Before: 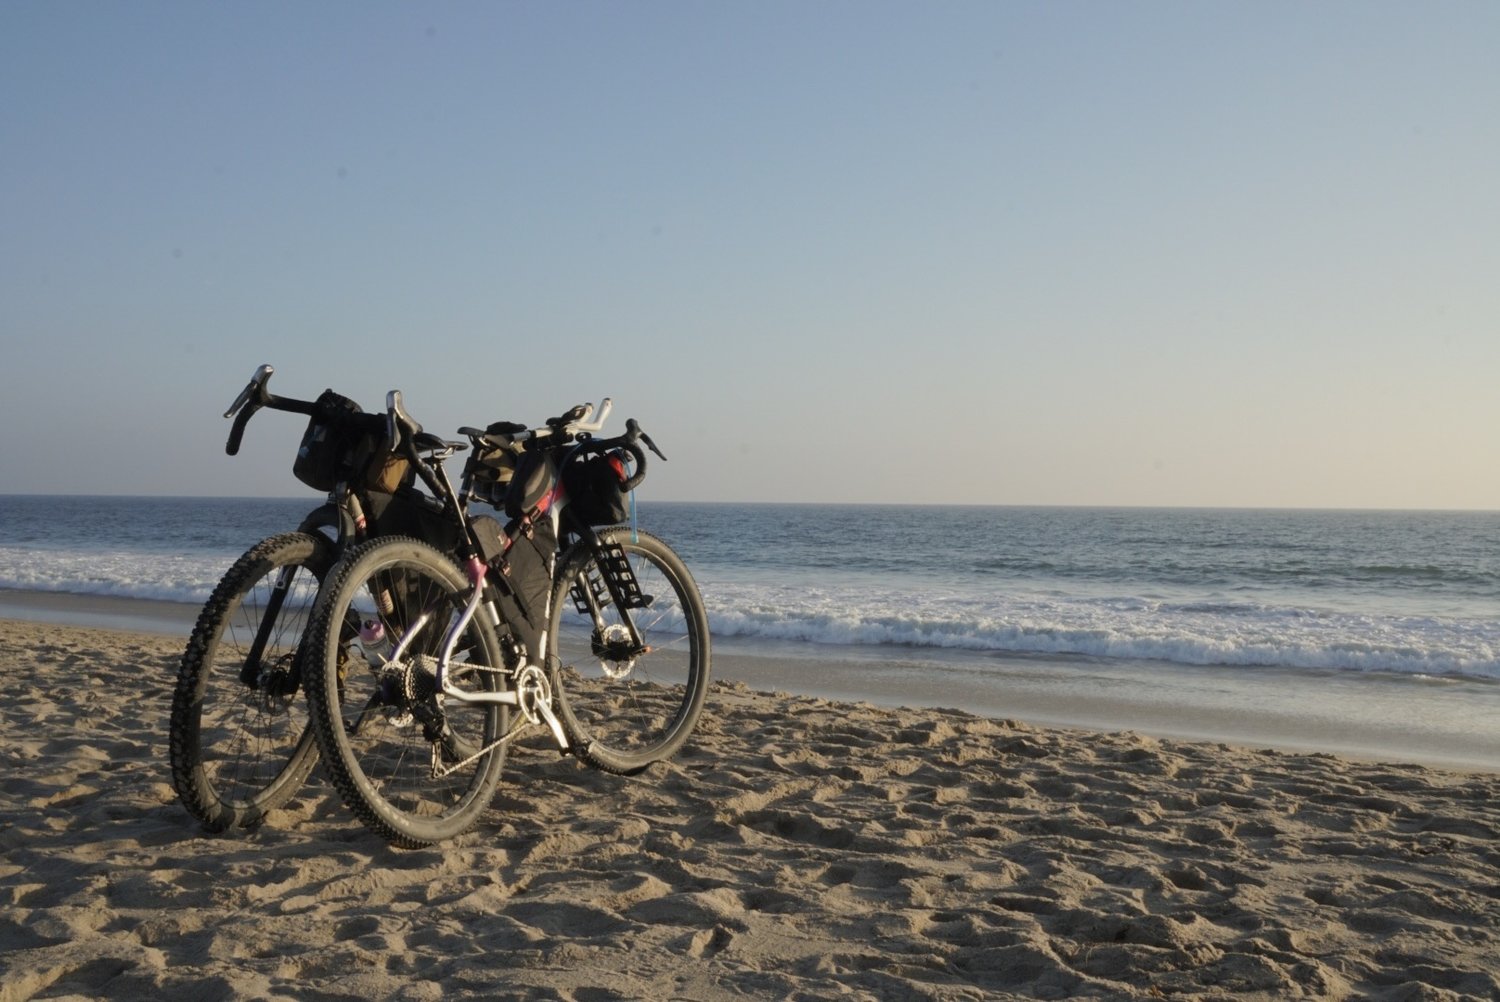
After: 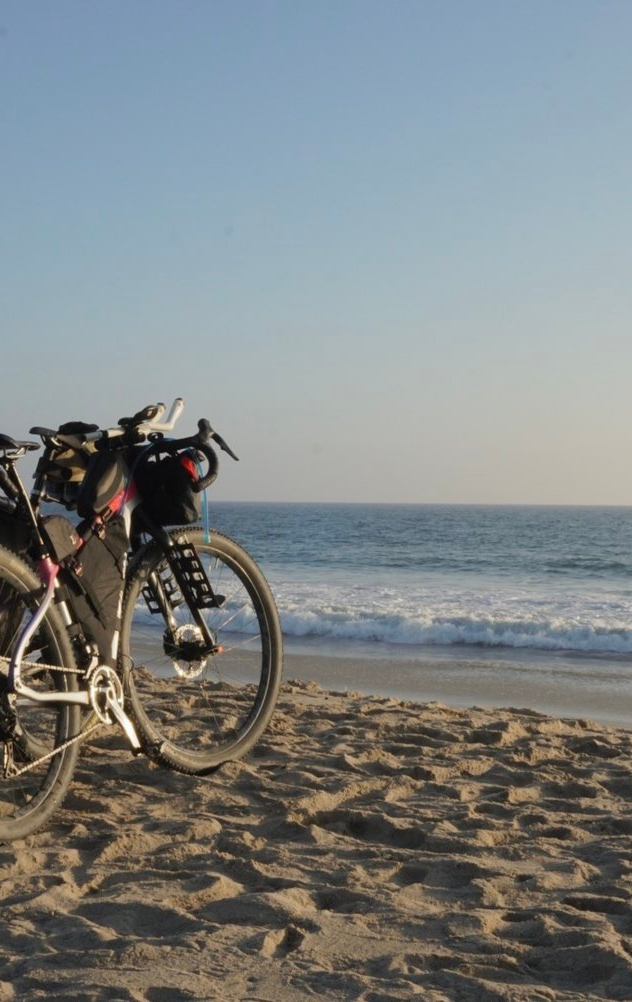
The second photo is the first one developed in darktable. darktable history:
rgb levels: preserve colors max RGB
crop: left 28.583%, right 29.231%
